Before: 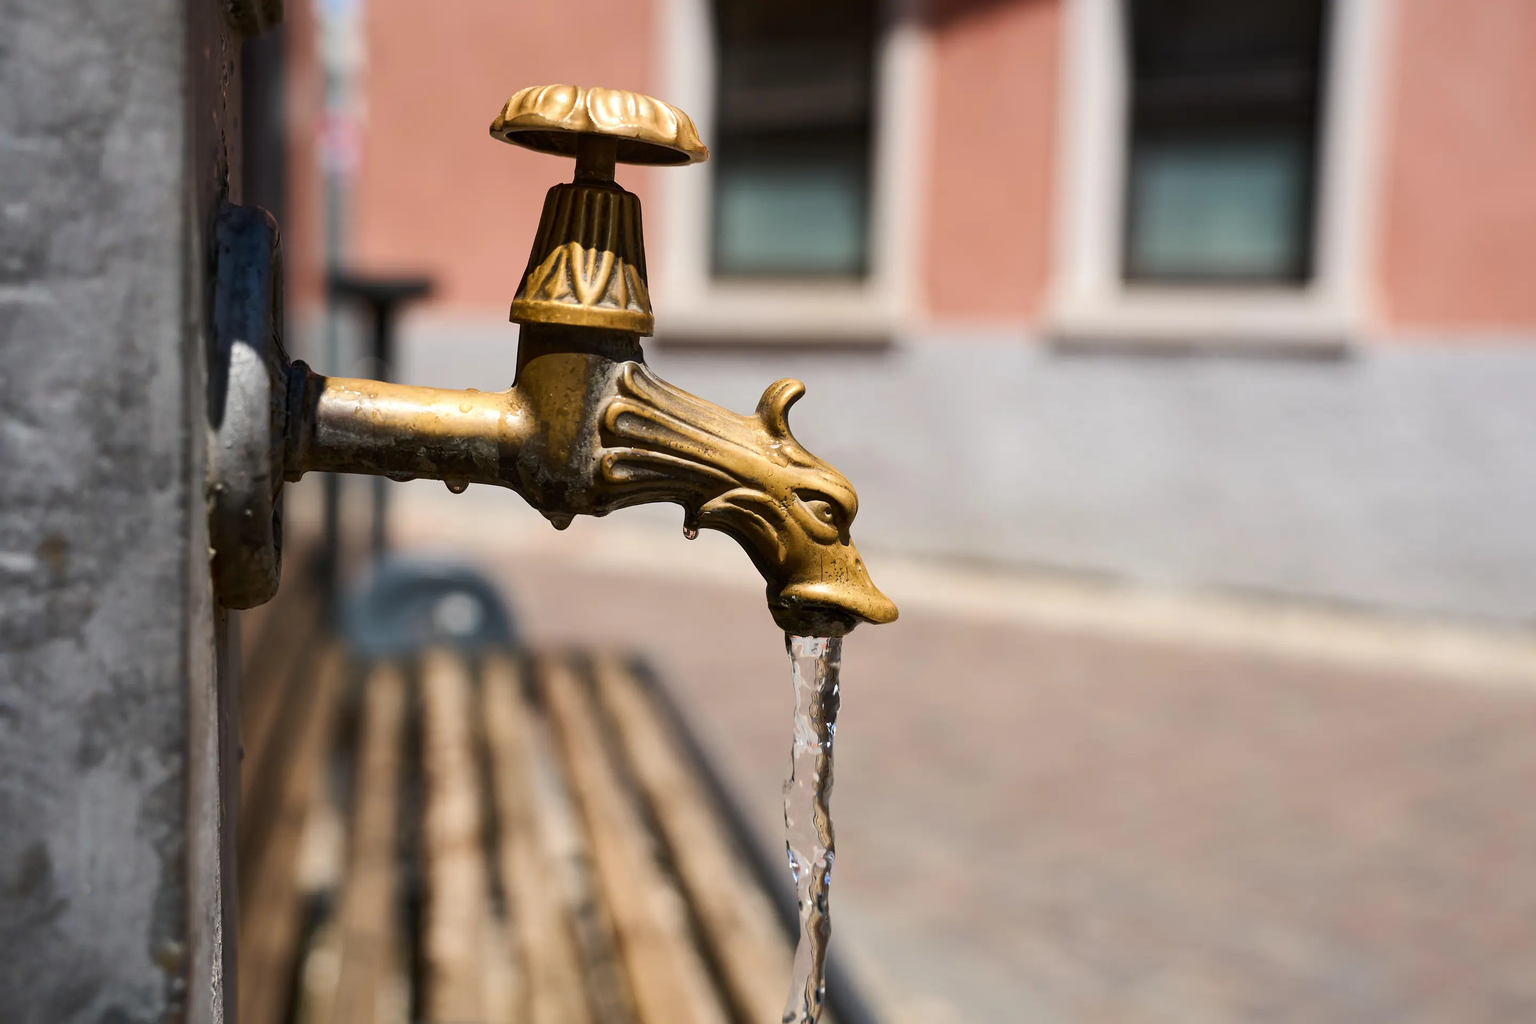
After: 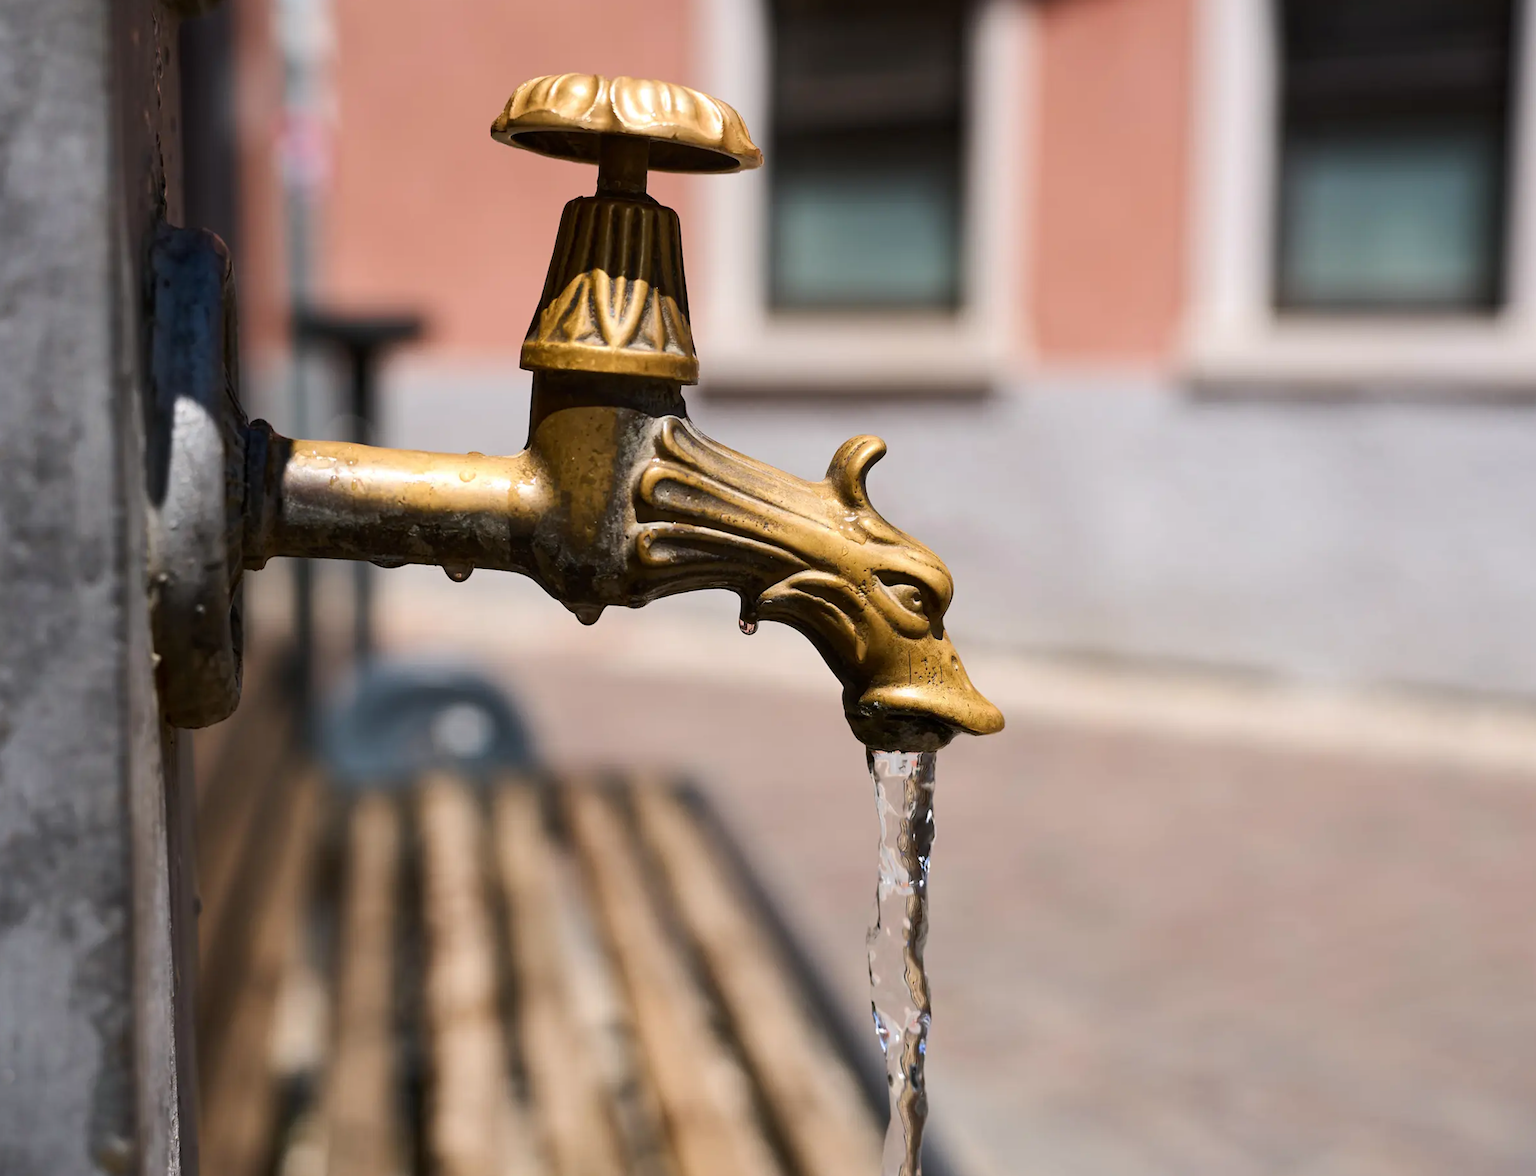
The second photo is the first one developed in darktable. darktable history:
rotate and perspective: rotation 0.174°, lens shift (vertical) 0.013, lens shift (horizontal) 0.019, shear 0.001, automatic cropping original format, crop left 0.007, crop right 0.991, crop top 0.016, crop bottom 0.997
crop and rotate: angle 1°, left 4.281%, top 0.642%, right 11.383%, bottom 2.486%
white balance: red 1.004, blue 1.024
